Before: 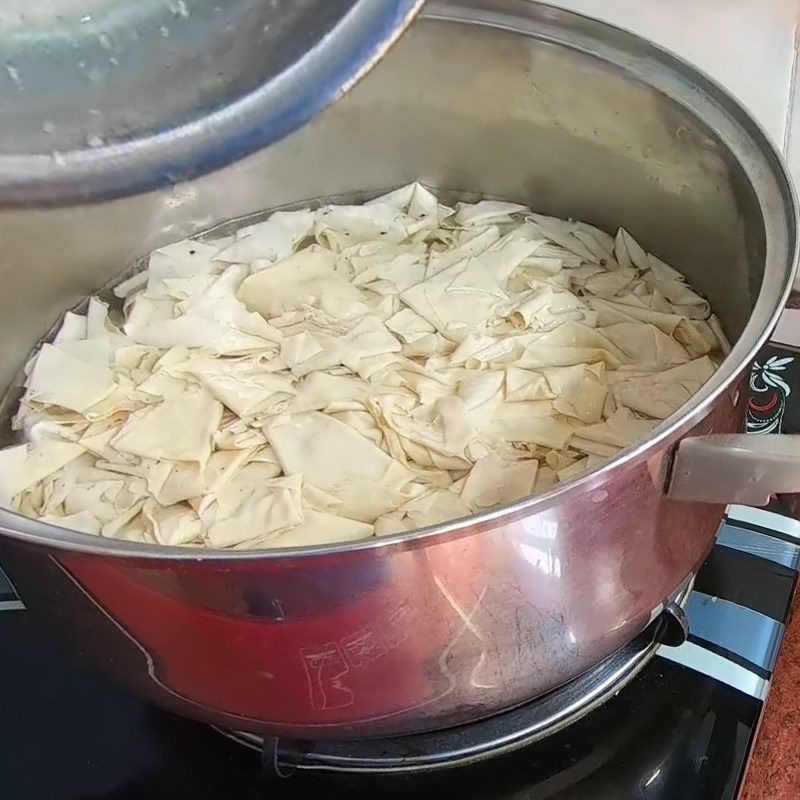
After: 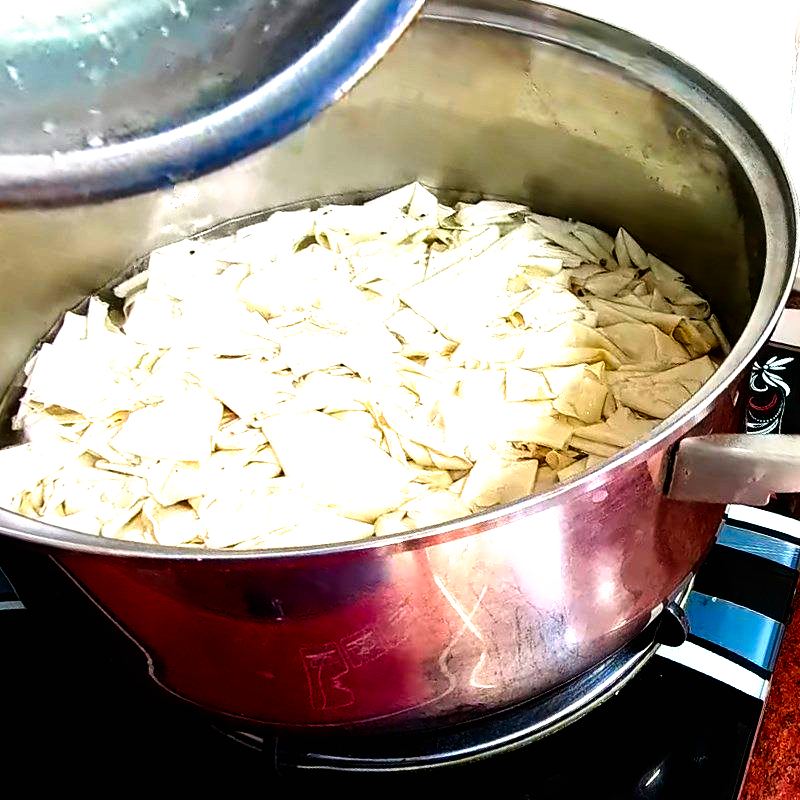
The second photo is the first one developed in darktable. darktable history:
color zones: curves: ch0 [(0, 0.5) (0.143, 0.5) (0.286, 0.5) (0.429, 0.5) (0.62, 0.489) (0.714, 0.445) (0.844, 0.496) (1, 0.5)]; ch1 [(0, 0.5) (0.143, 0.5) (0.286, 0.5) (0.429, 0.5) (0.571, 0.5) (0.714, 0.523) (0.857, 0.5) (1, 0.5)]
filmic rgb: black relative exposure -8.2 EV, white relative exposure 2.2 EV, threshold 3 EV, hardness 7.11, latitude 85.74%, contrast 1.696, highlights saturation mix -4%, shadows ↔ highlights balance -2.69%, preserve chrominance no, color science v5 (2021), contrast in shadows safe, contrast in highlights safe, enable highlight reconstruction true
color balance rgb: shadows lift › luminance -20%, power › hue 72.24°, highlights gain › luminance 15%, global offset › hue 171.6°, perceptual saturation grading › highlights -15%, perceptual saturation grading › shadows 25%, global vibrance 35%, contrast 10%
